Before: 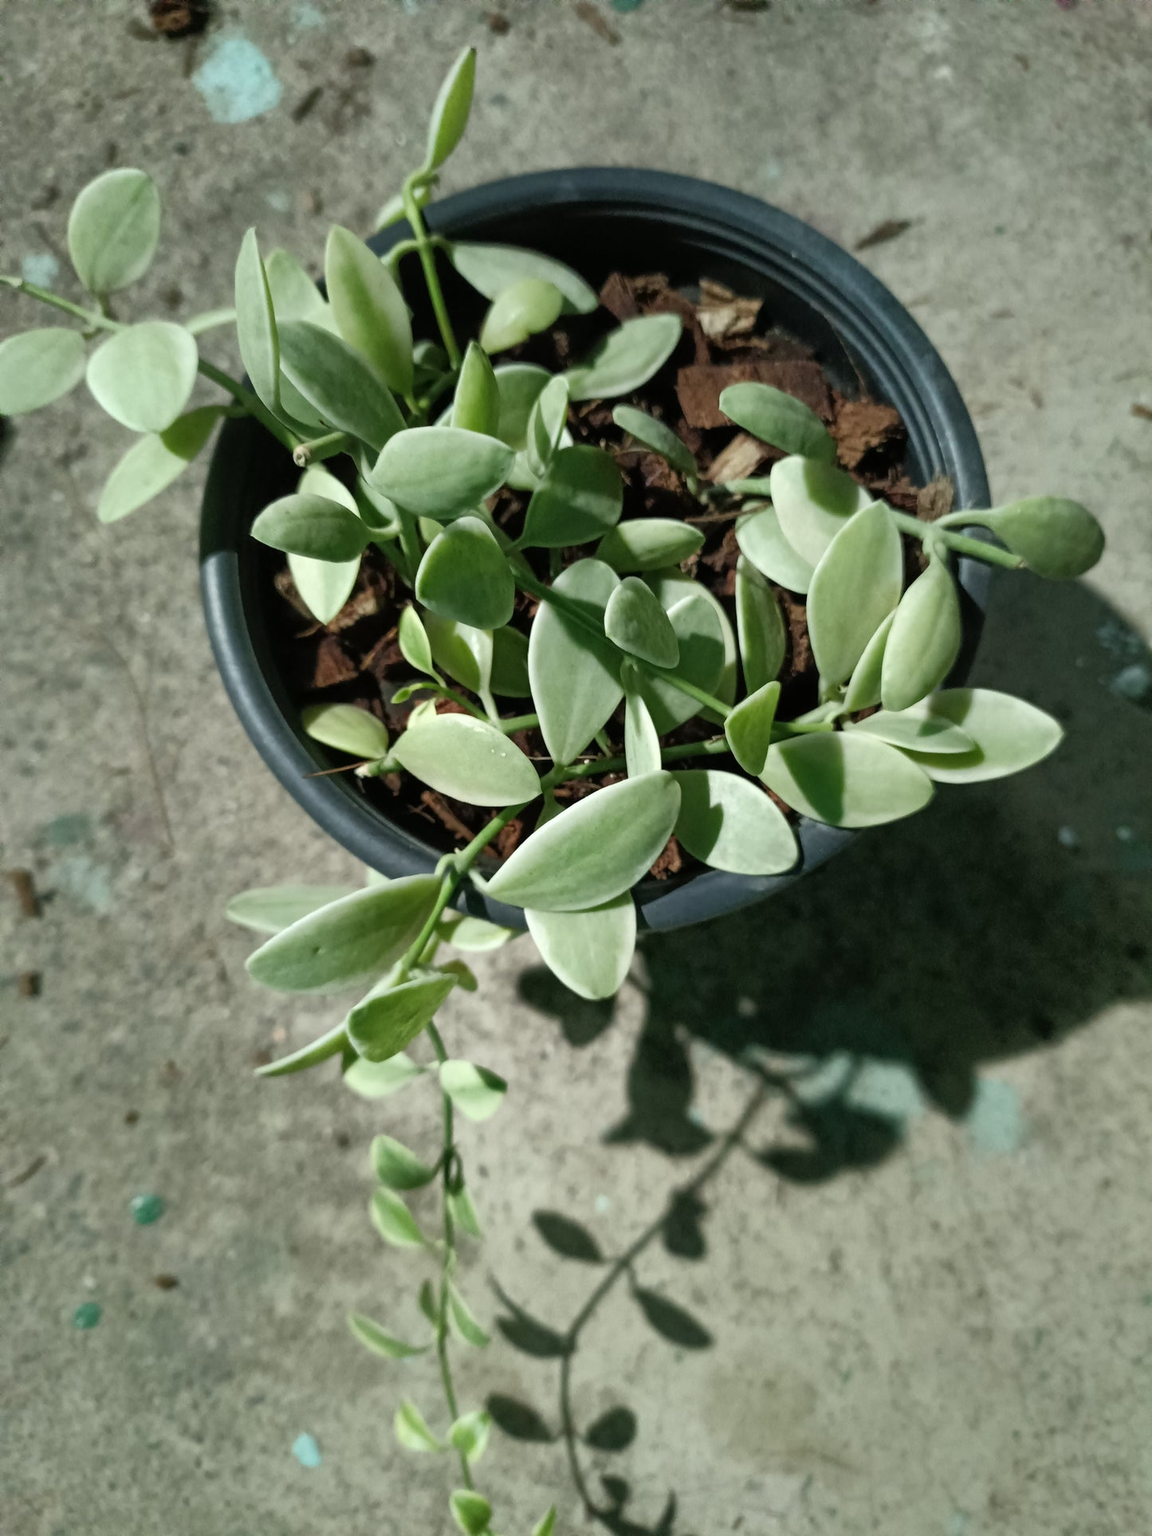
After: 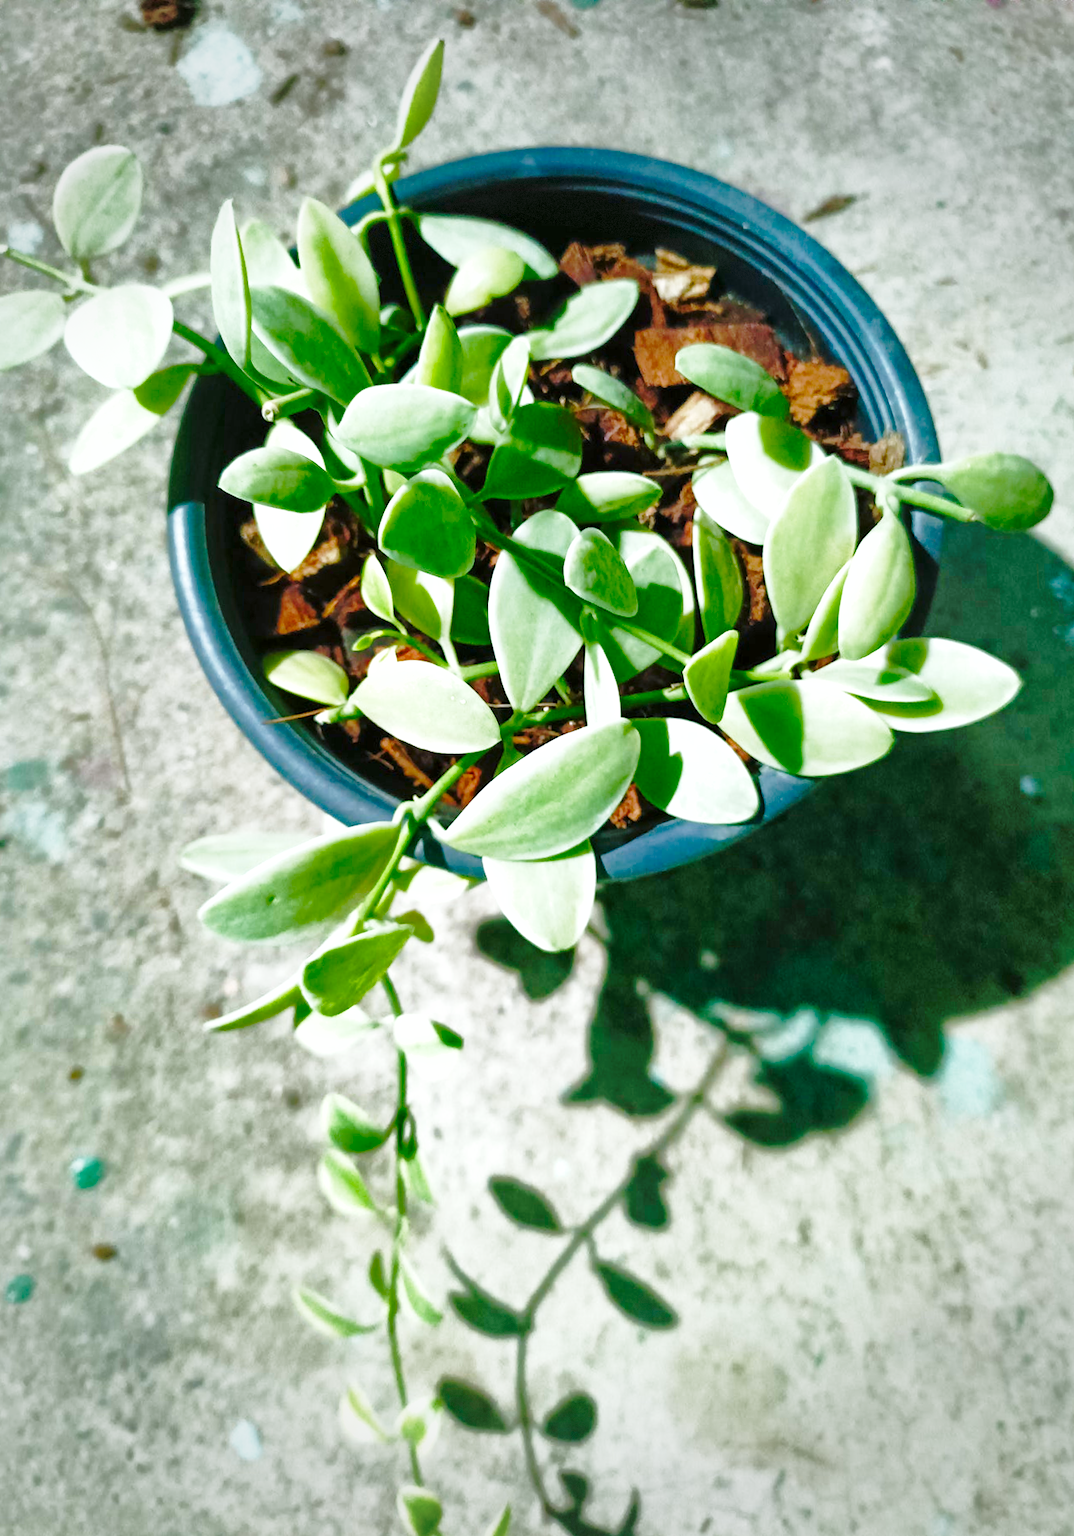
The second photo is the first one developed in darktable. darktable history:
vignetting: fall-off start 91%, fall-off radius 39.39%, brightness -0.182, saturation -0.3, width/height ratio 1.219, shape 1.3, dithering 8-bit output, unbound false
base curve: curves: ch0 [(0, 0) (0.032, 0.037) (0.105, 0.228) (0.435, 0.76) (0.856, 0.983) (1, 1)], preserve colors none
color calibration: illuminant as shot in camera, x 0.358, y 0.373, temperature 4628.91 K
shadows and highlights: on, module defaults
color balance rgb: linear chroma grading › shadows -2.2%, linear chroma grading › highlights -15%, linear chroma grading › global chroma -10%, linear chroma grading › mid-tones -10%, perceptual saturation grading › global saturation 45%, perceptual saturation grading › highlights -50%, perceptual saturation grading › shadows 30%, perceptual brilliance grading › global brilliance 18%, global vibrance 45%
rotate and perspective: rotation 0.215°, lens shift (vertical) -0.139, crop left 0.069, crop right 0.939, crop top 0.002, crop bottom 0.996
